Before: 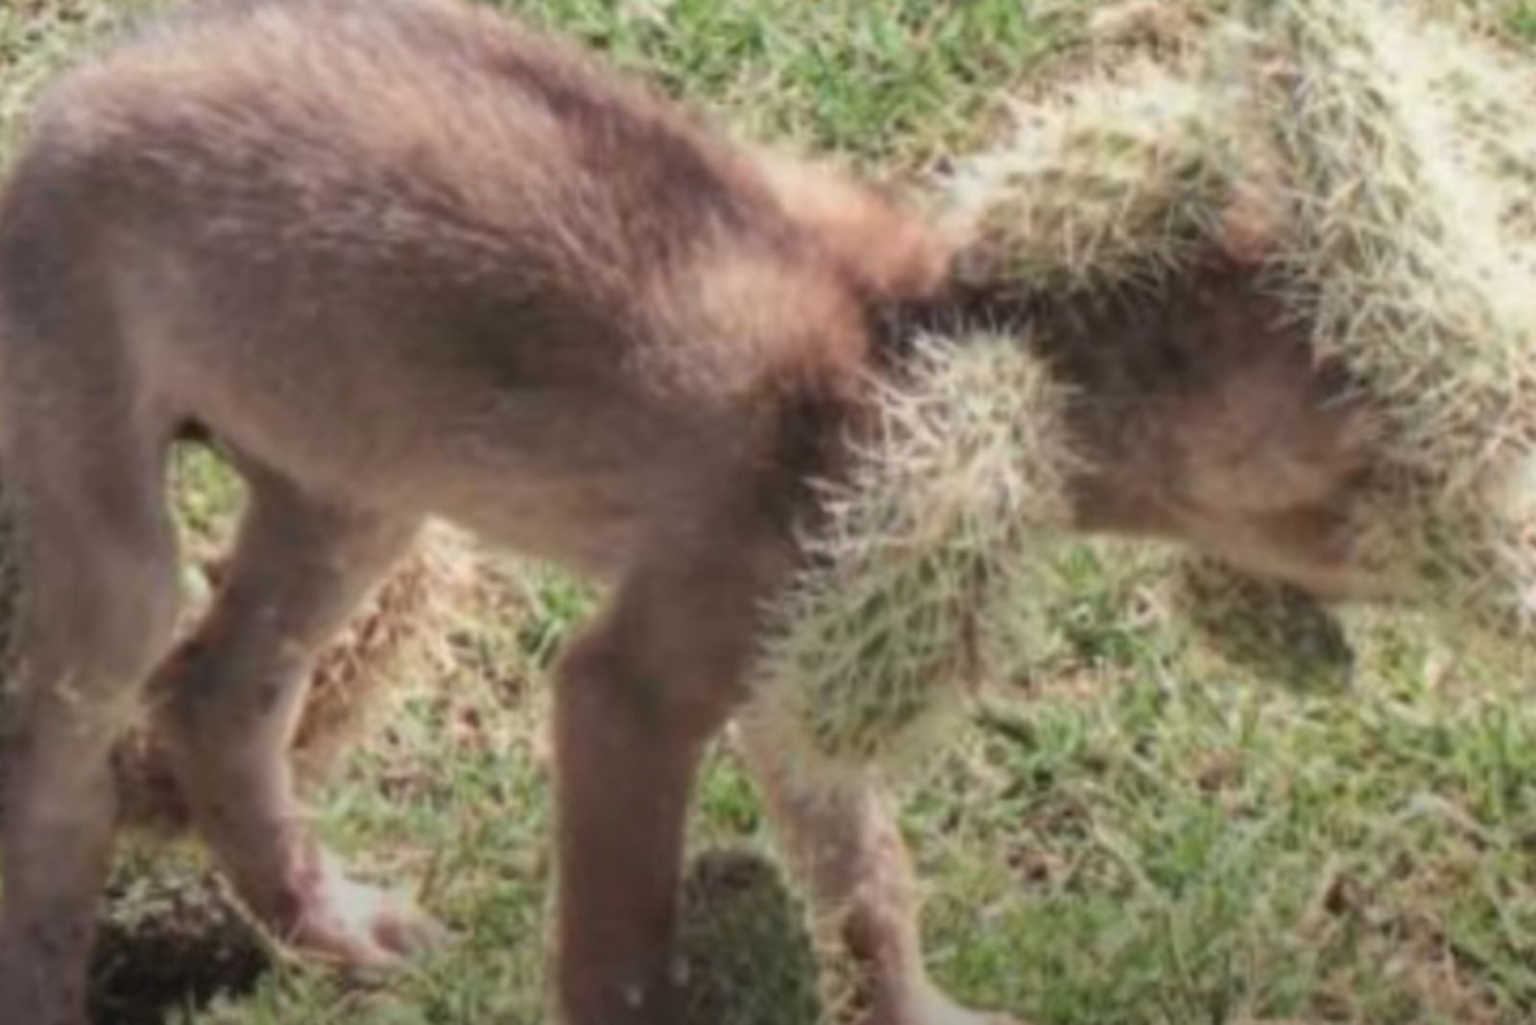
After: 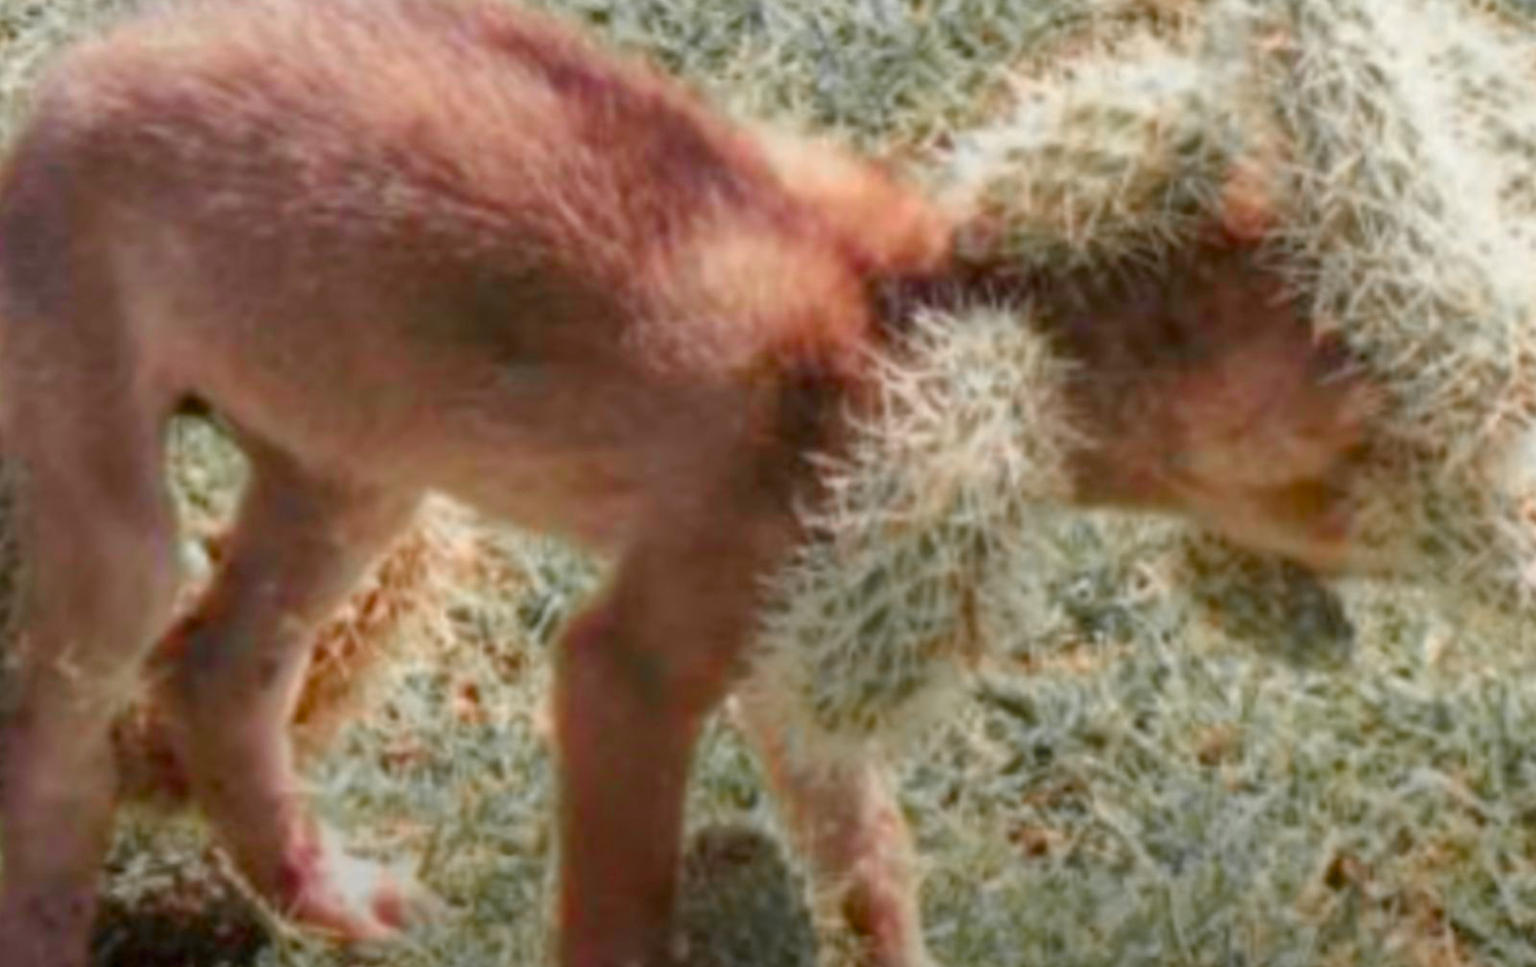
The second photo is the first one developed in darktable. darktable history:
color zones: curves: ch1 [(0, 0.679) (0.143, 0.647) (0.286, 0.261) (0.378, -0.011) (0.571, 0.396) (0.714, 0.399) (0.857, 0.406) (1, 0.679)]
color balance rgb: power › hue 61.07°, global offset › luminance -0.484%, perceptual saturation grading › global saturation 35.173%, perceptual saturation grading › highlights -25.221%, perceptual saturation grading › shadows 49.966%
crop and rotate: top 2.514%, bottom 3.066%
levels: white 99.89%
